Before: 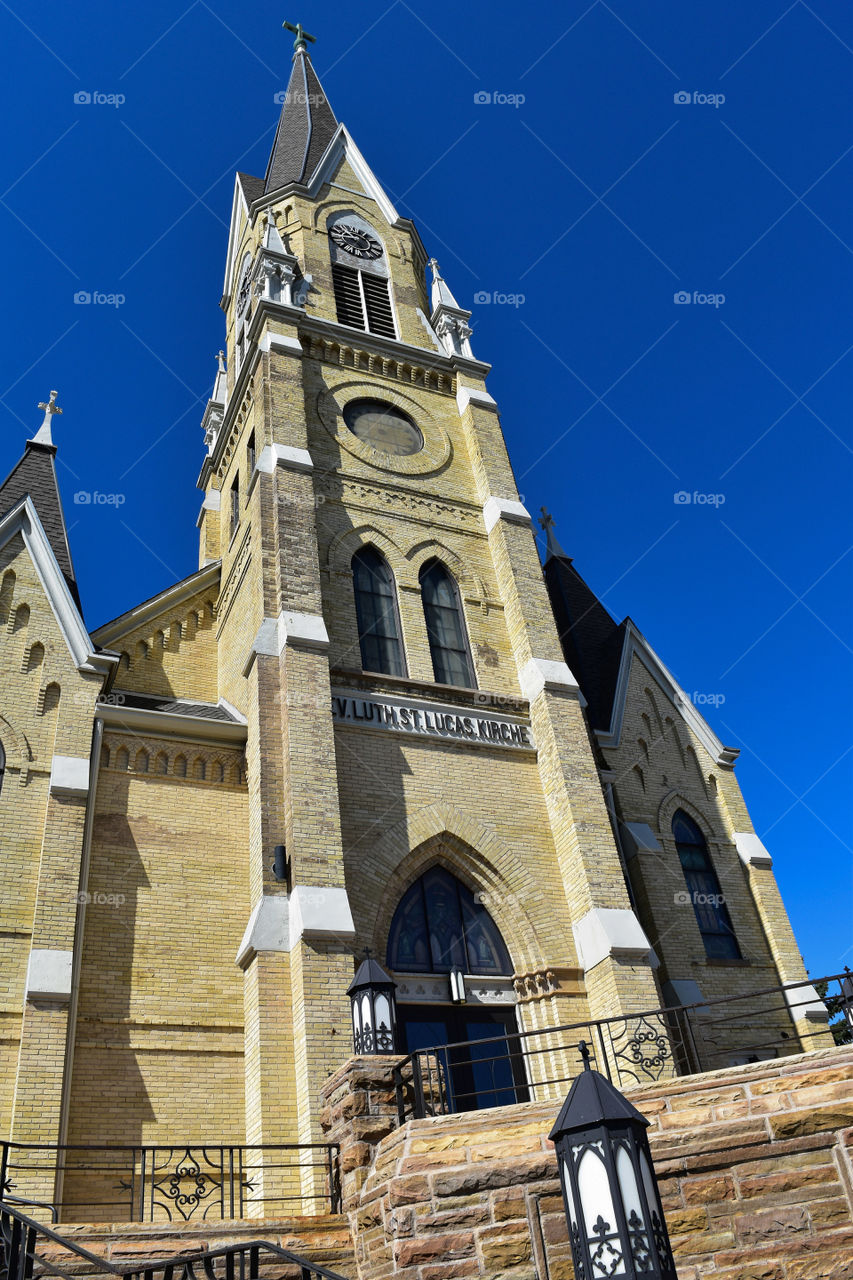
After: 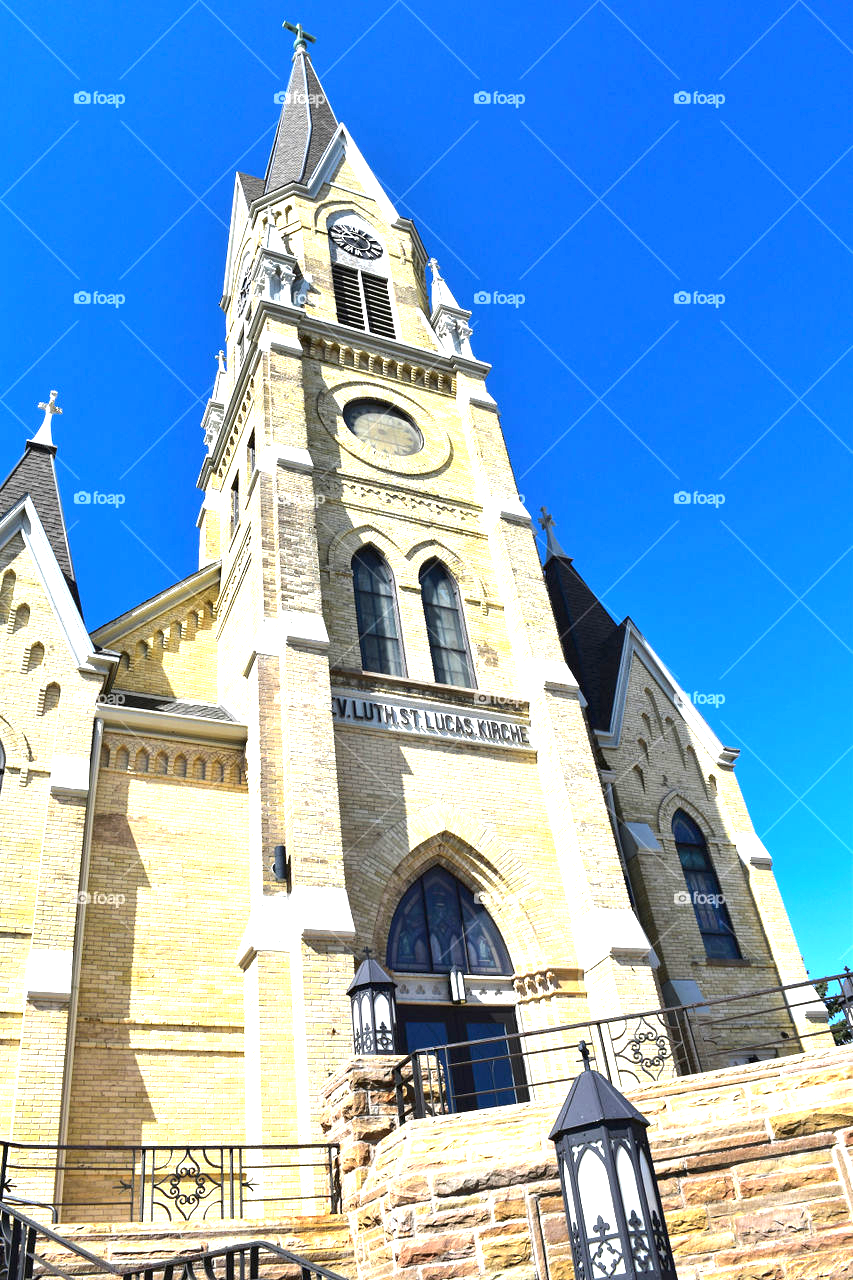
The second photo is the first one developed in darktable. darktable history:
exposure: black level correction 0, exposure 1.741 EV, compensate highlight preservation false
contrast brightness saturation: contrast 0.052
